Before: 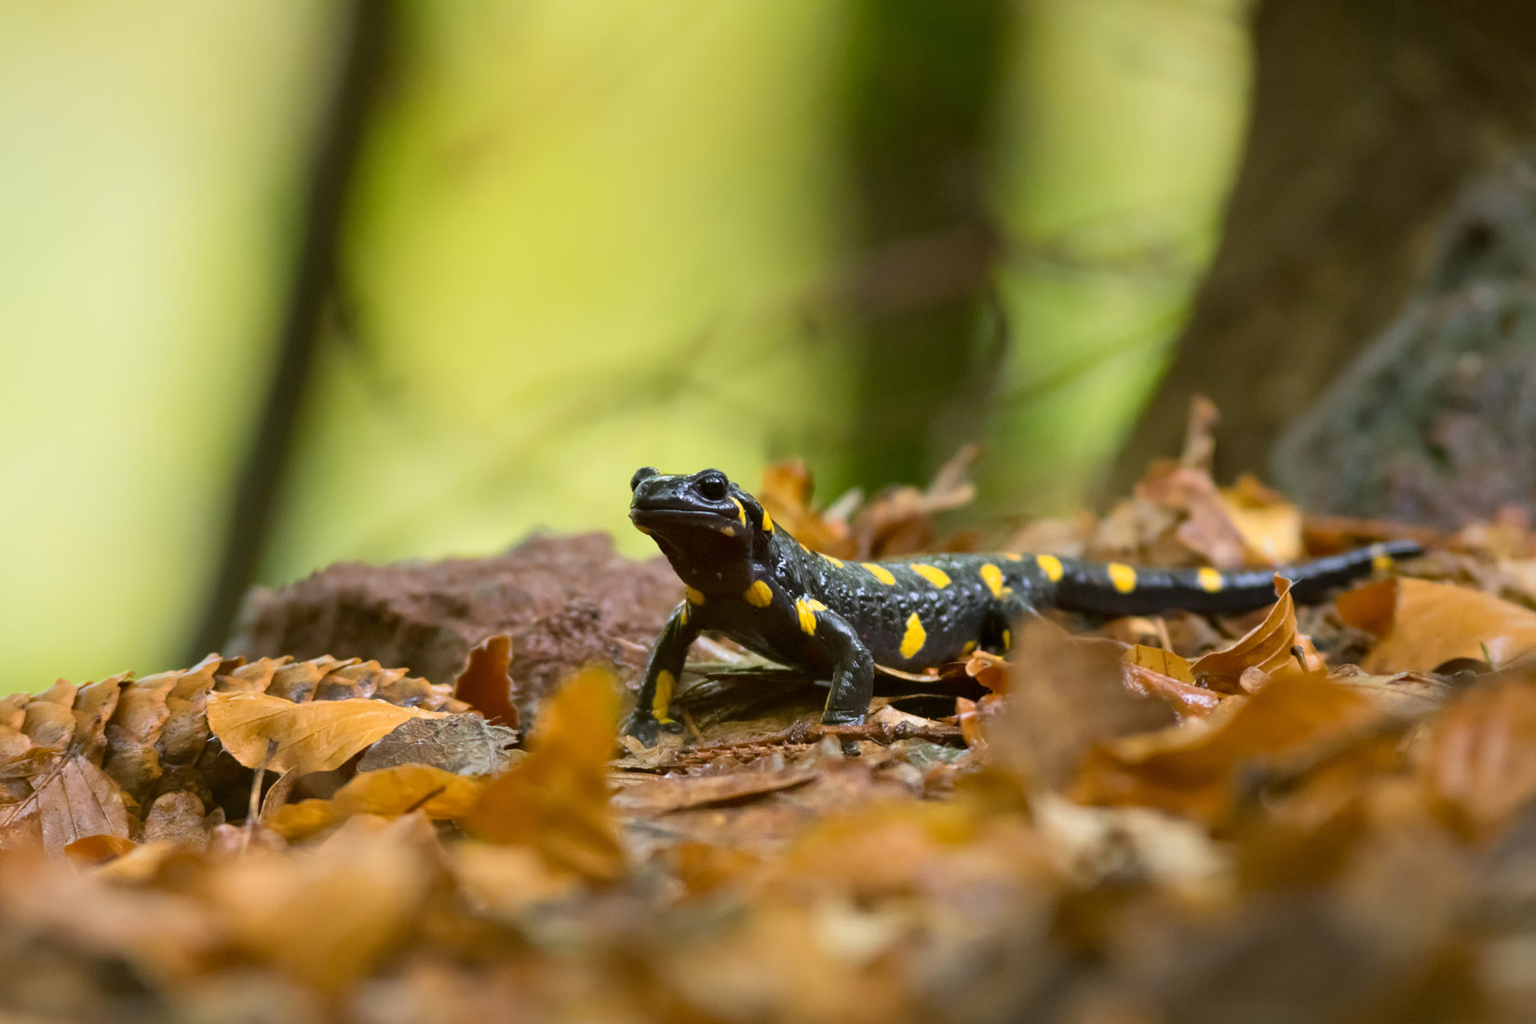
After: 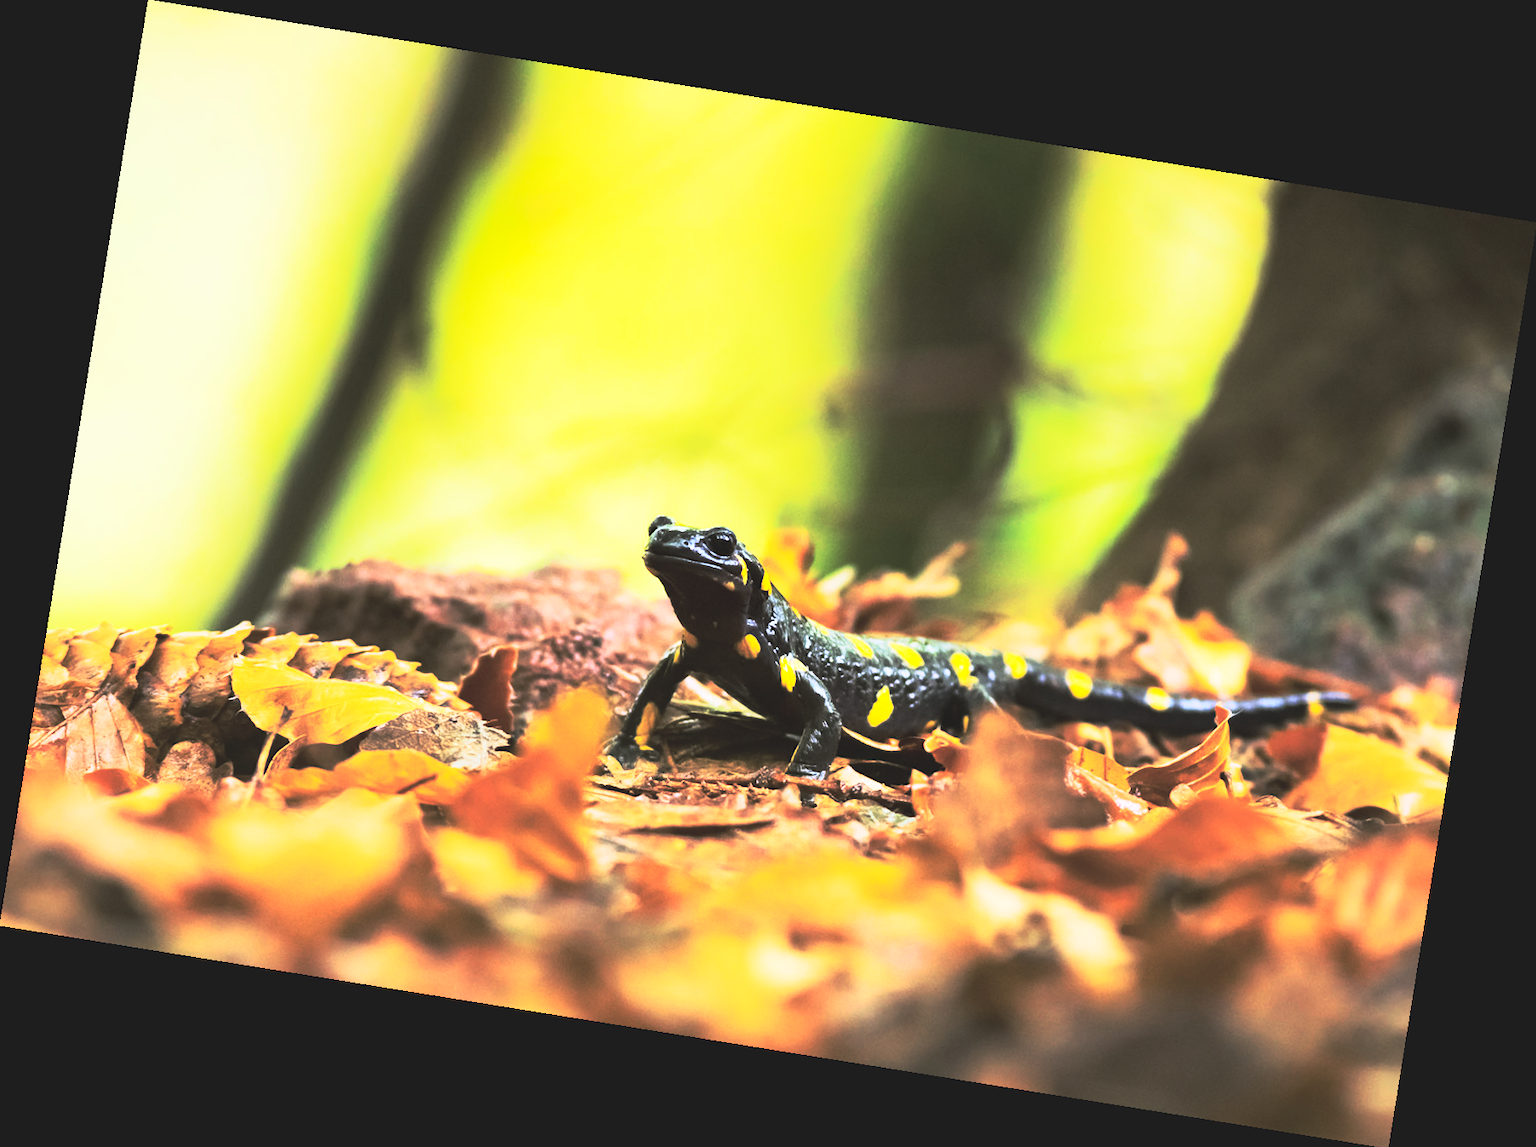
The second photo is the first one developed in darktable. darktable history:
tone curve: curves: ch0 [(0, 0) (0.003, 0.002) (0.011, 0.008) (0.025, 0.019) (0.044, 0.034) (0.069, 0.053) (0.1, 0.079) (0.136, 0.127) (0.177, 0.191) (0.224, 0.274) (0.277, 0.367) (0.335, 0.465) (0.399, 0.552) (0.468, 0.643) (0.543, 0.737) (0.623, 0.82) (0.709, 0.891) (0.801, 0.928) (0.898, 0.963) (1, 1)], color space Lab, independent channels, preserve colors none
rotate and perspective: rotation 9.12°, automatic cropping off
exposure: black level correction 0, exposure -0.721 EV, compensate highlight preservation false
base curve: curves: ch0 [(0, 0.015) (0.085, 0.116) (0.134, 0.298) (0.19, 0.545) (0.296, 0.764) (0.599, 0.982) (1, 1)], preserve colors none
